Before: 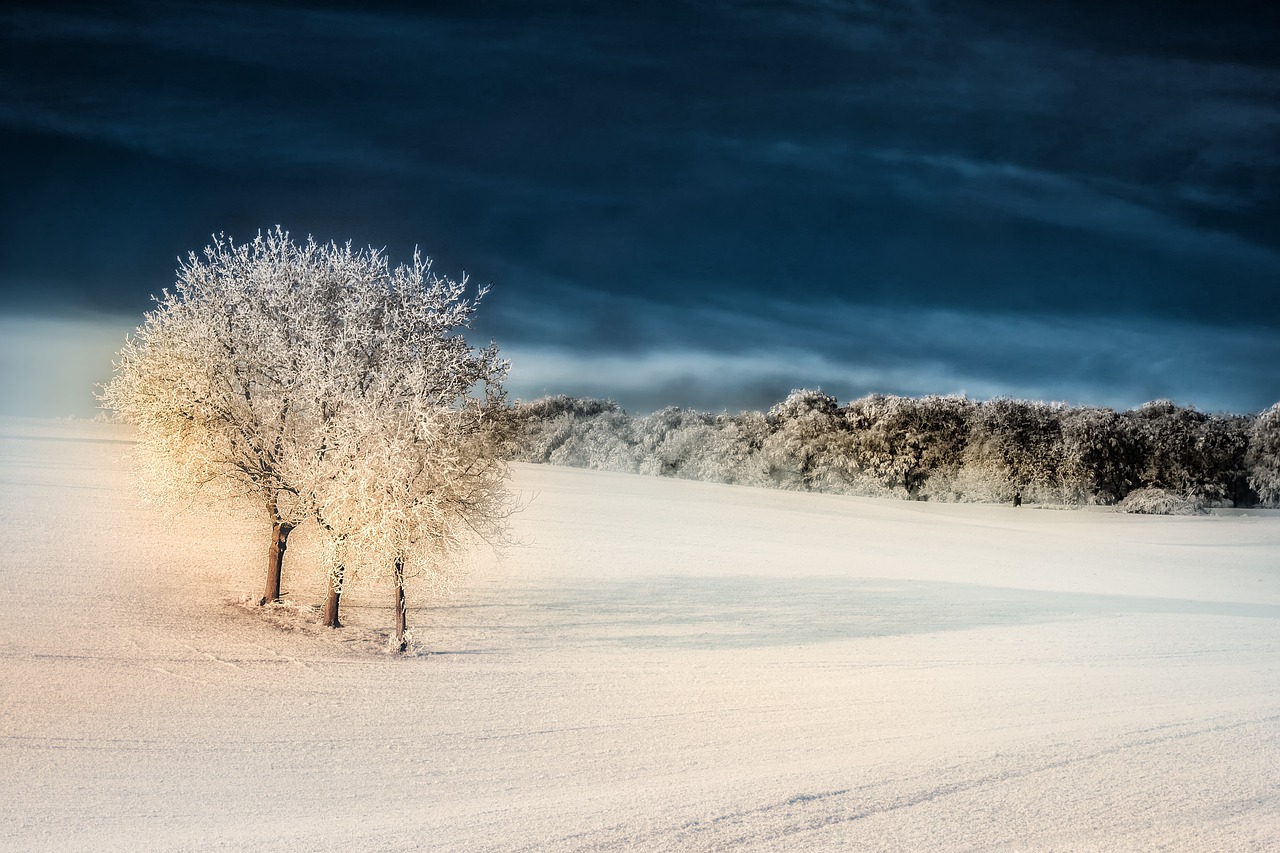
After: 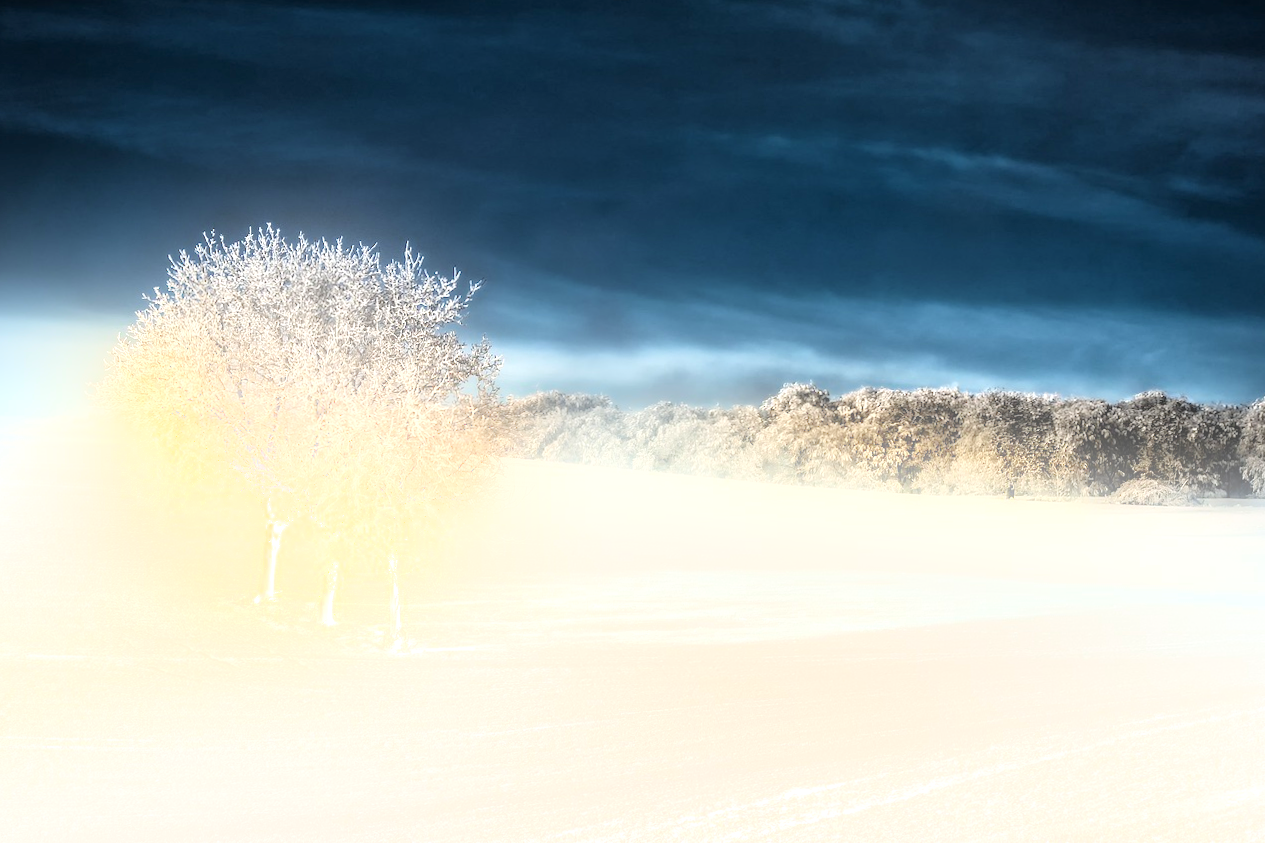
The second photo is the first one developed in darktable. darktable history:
rotate and perspective: rotation -0.45°, automatic cropping original format, crop left 0.008, crop right 0.992, crop top 0.012, crop bottom 0.988
bloom: on, module defaults
exposure: black level correction 0, exposure 0.7 EV, compensate highlight preservation false
